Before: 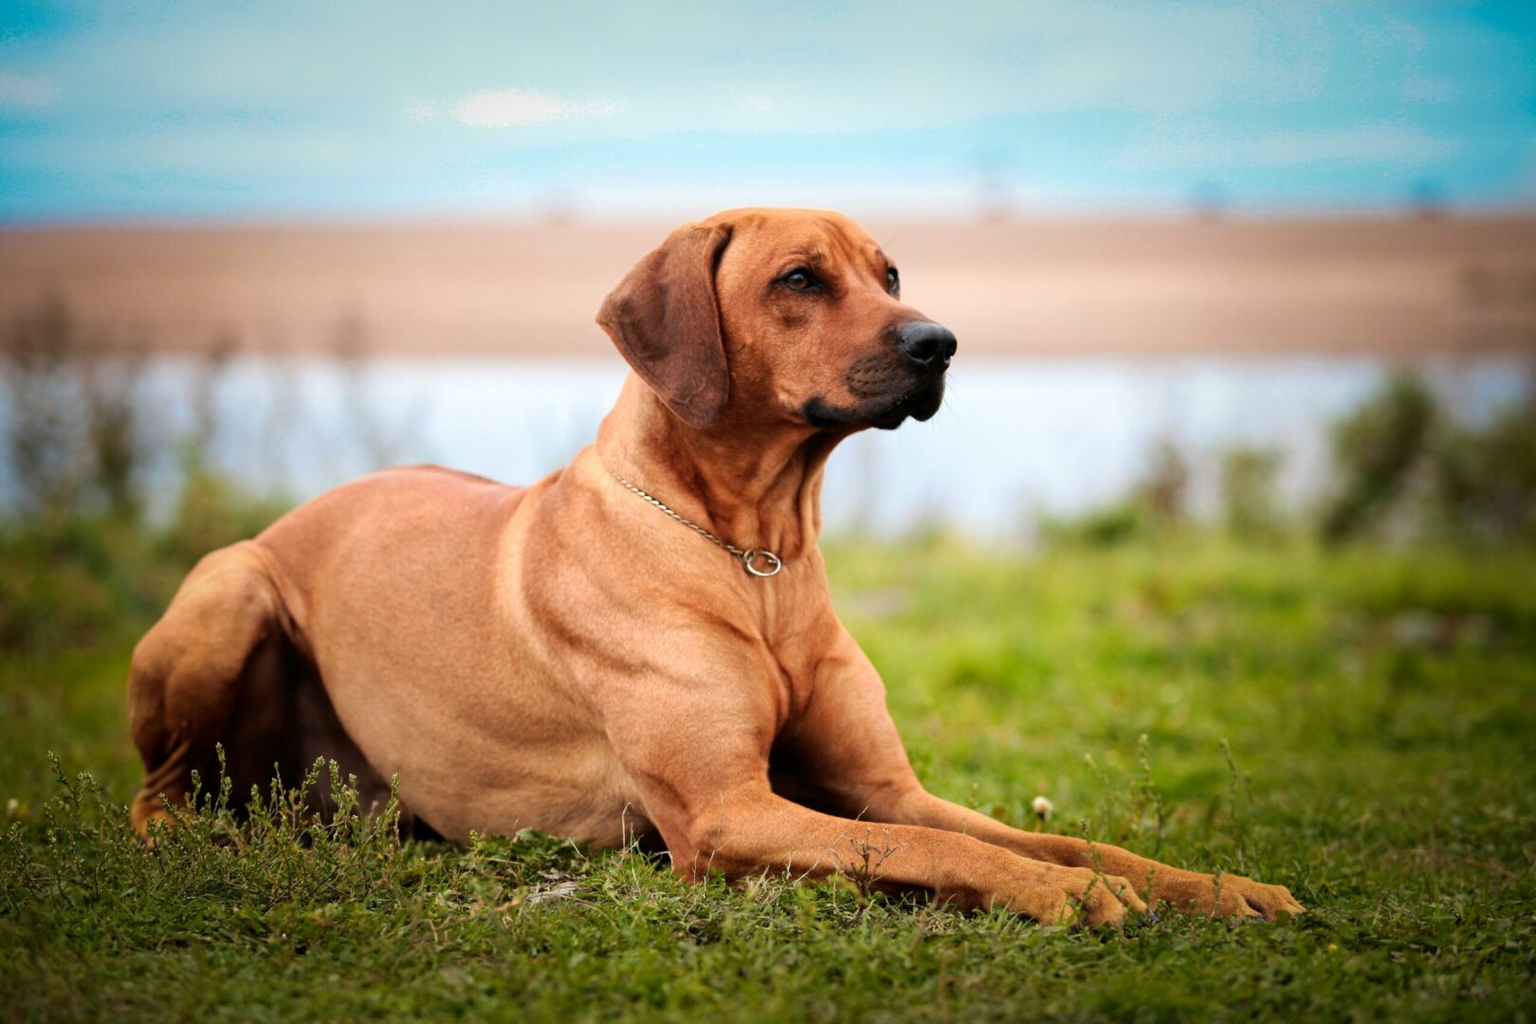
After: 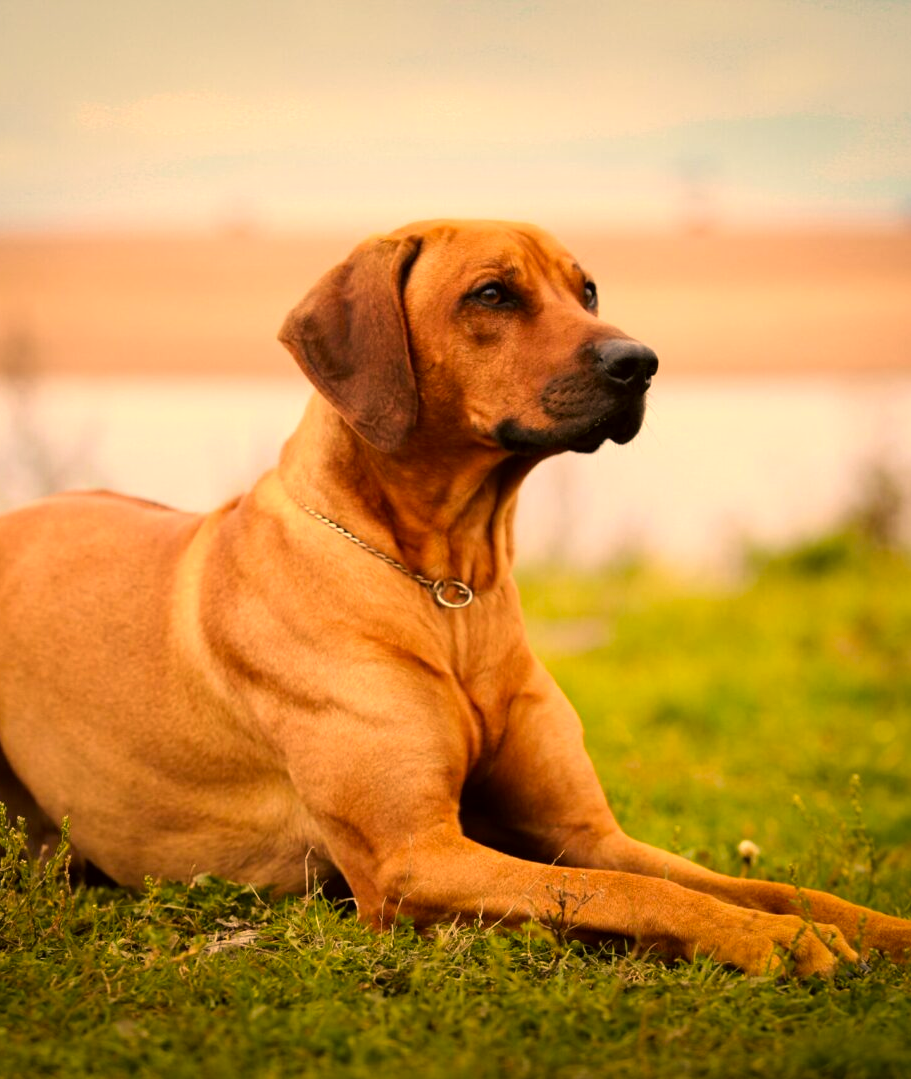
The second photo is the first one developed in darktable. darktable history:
color correction: highlights a* 18.71, highlights b* 34.93, shadows a* 1.81, shadows b* 6.48, saturation 1.01
crop: left 21.7%, right 22.056%, bottom 0.012%
